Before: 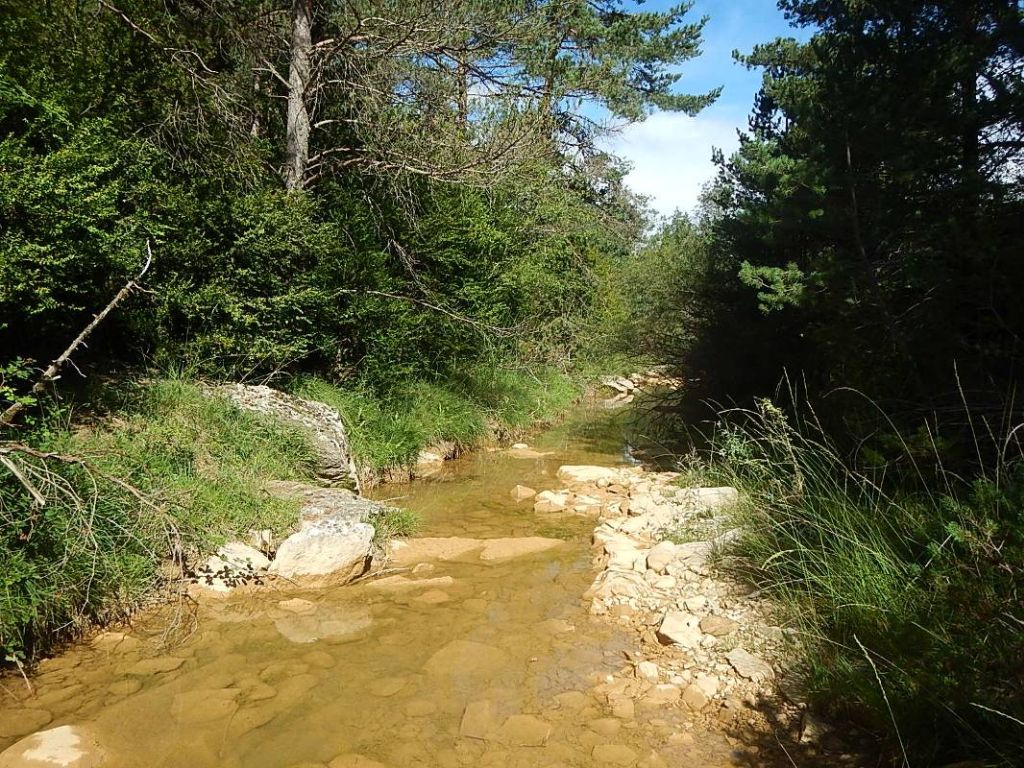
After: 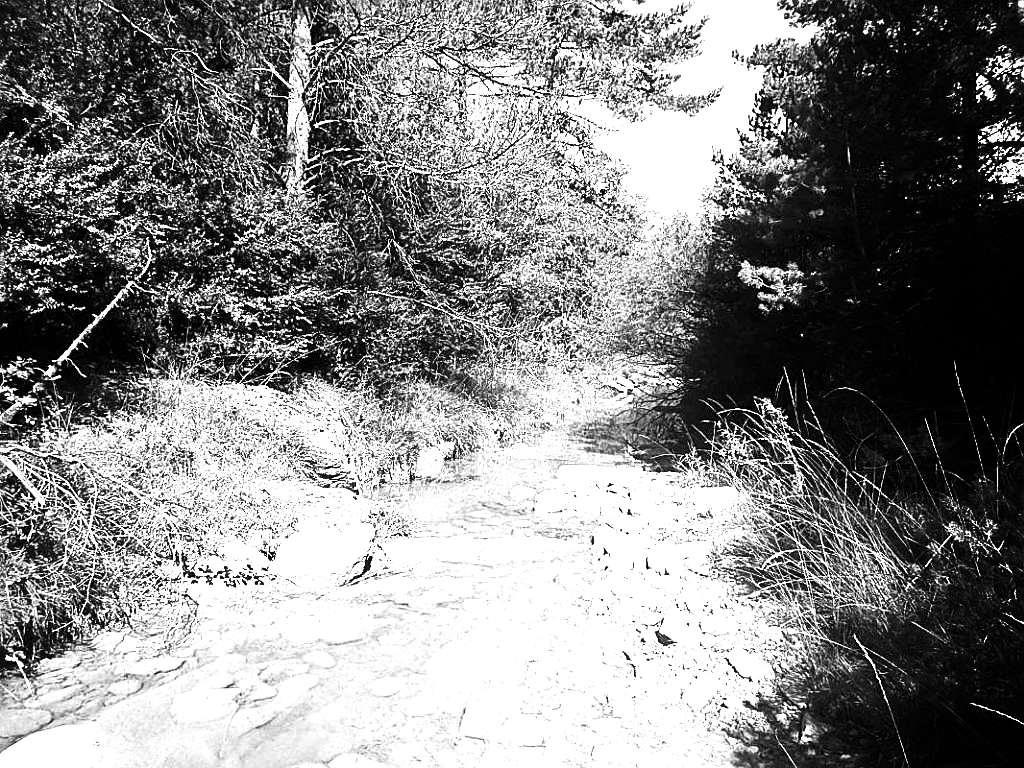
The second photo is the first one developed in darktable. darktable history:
shadows and highlights: shadows -88.03, highlights -35.45, shadows color adjustment 99.15%, highlights color adjustment 0%, soften with gaussian
monochrome: a 32, b 64, size 2.3
sharpen: on, module defaults
exposure: black level correction 0.001, exposure 1.646 EV, compensate exposure bias true, compensate highlight preservation false
color balance: mode lift, gamma, gain (sRGB), lift [0.997, 0.979, 1.021, 1.011], gamma [1, 1.084, 0.916, 0.998], gain [1, 0.87, 1.13, 1.101], contrast 4.55%, contrast fulcrum 38.24%, output saturation 104.09%
contrast brightness saturation: contrast 0.19, brightness -0.11, saturation 0.21
